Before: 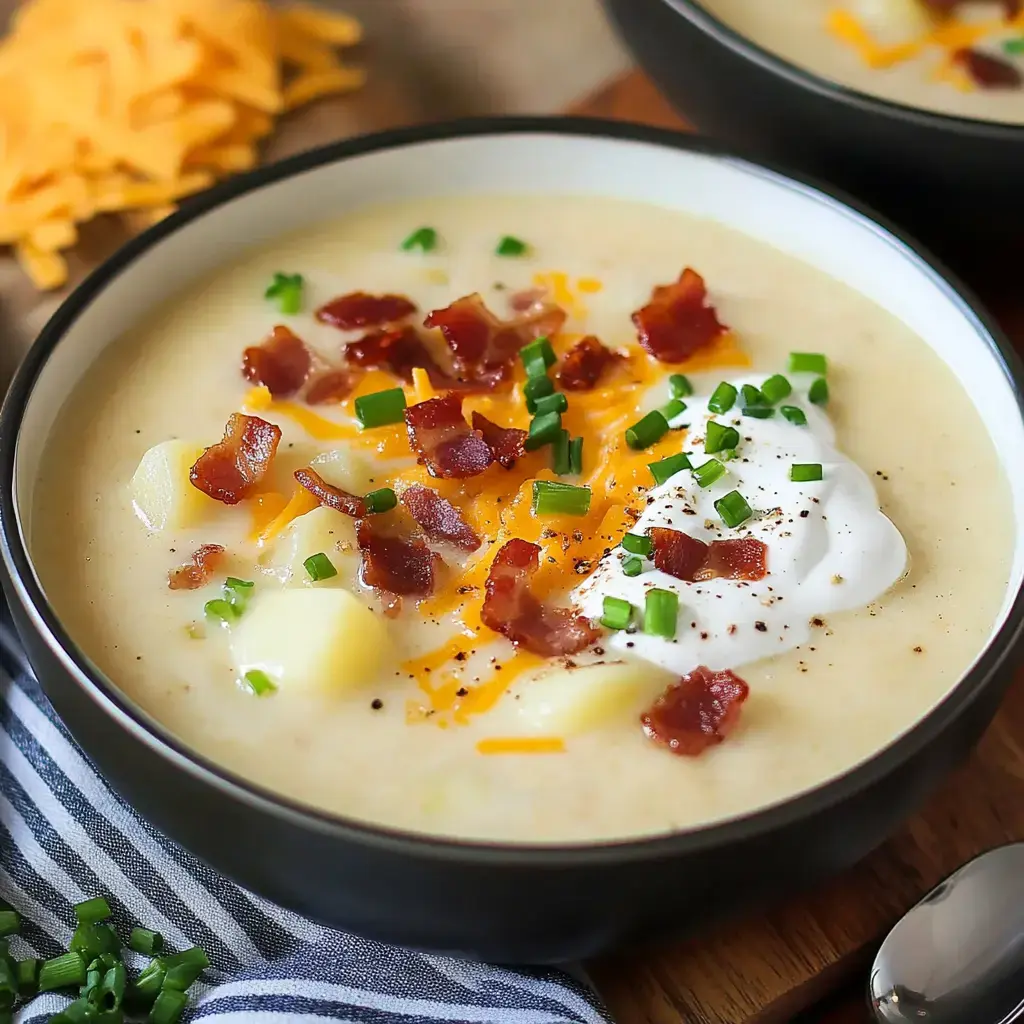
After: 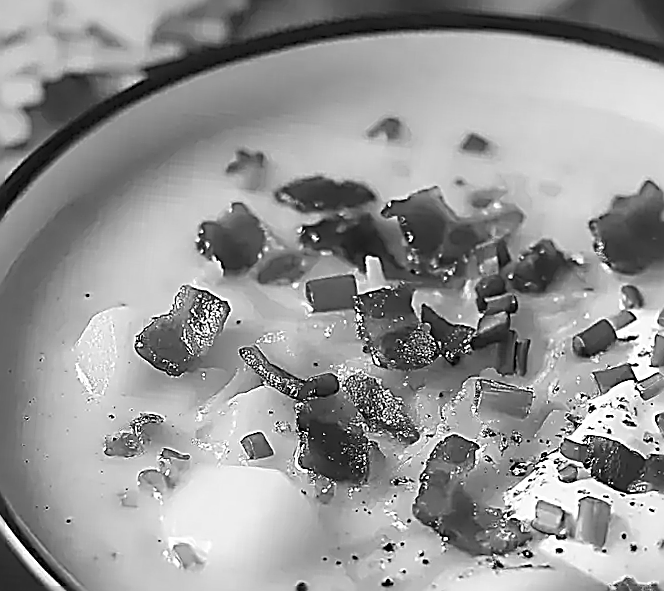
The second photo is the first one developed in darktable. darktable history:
rotate and perspective: automatic cropping off
crop and rotate: angle -4.99°, left 2.122%, top 6.945%, right 27.566%, bottom 30.519%
monochrome: a 16.01, b -2.65, highlights 0.52
sharpen: amount 2
